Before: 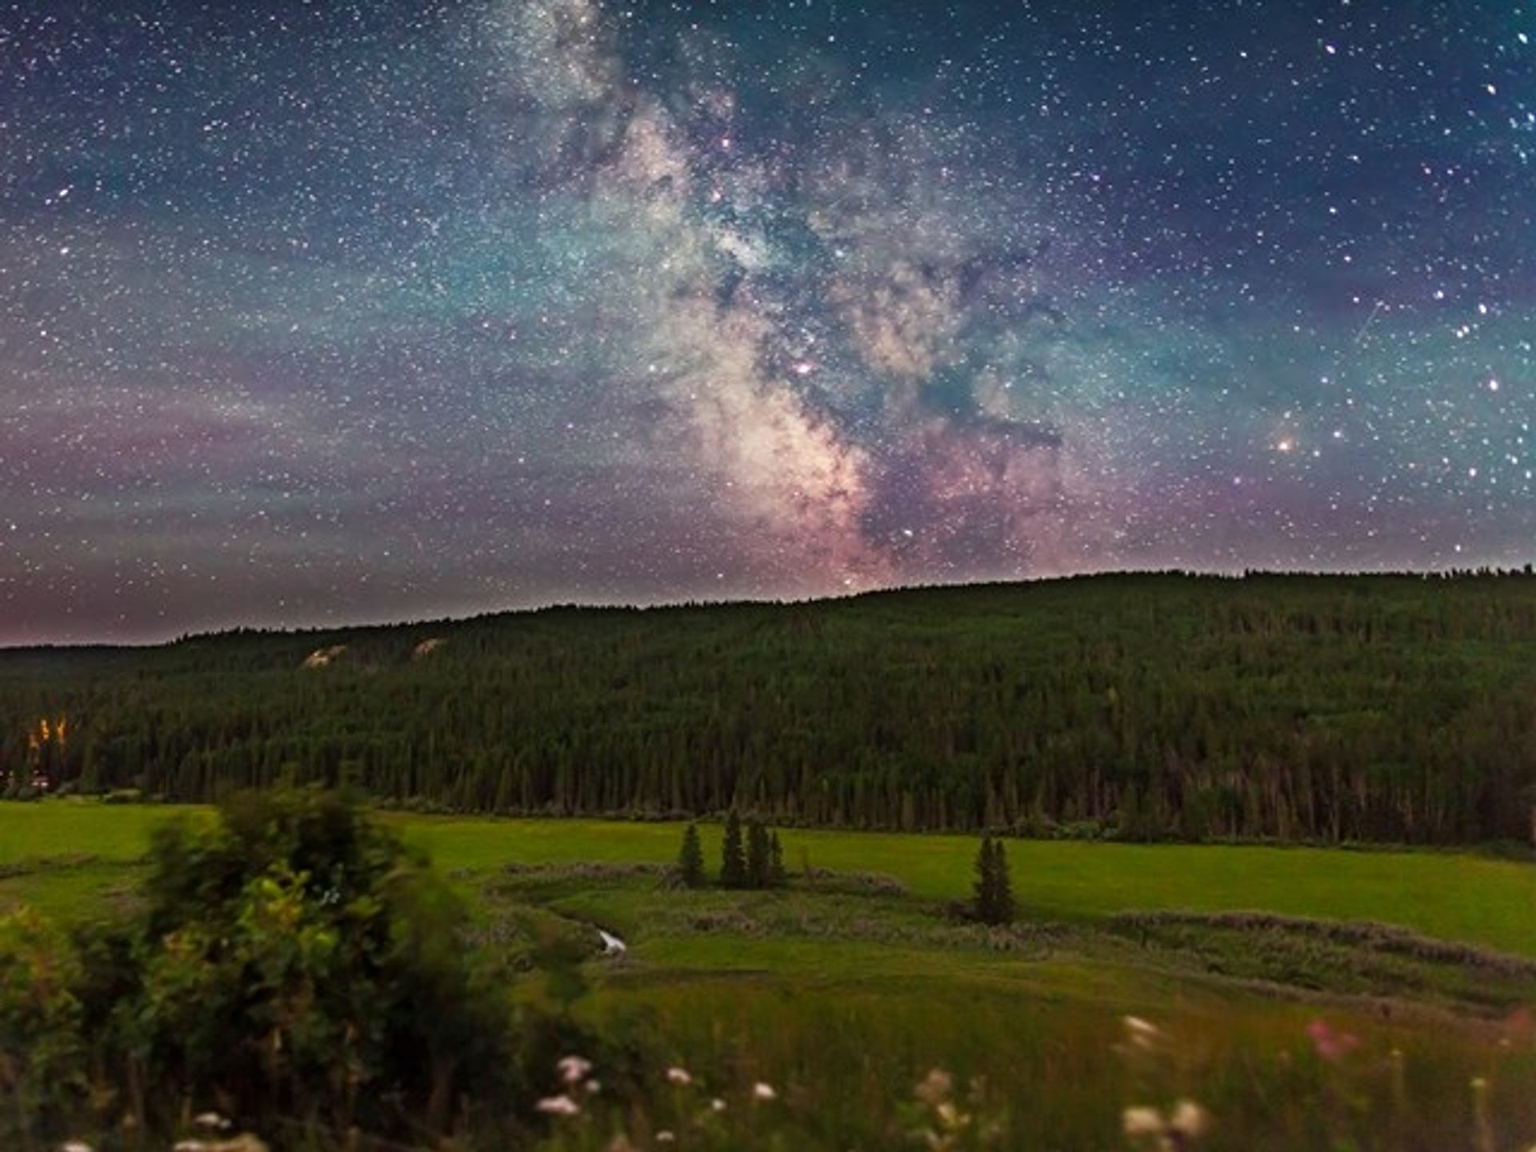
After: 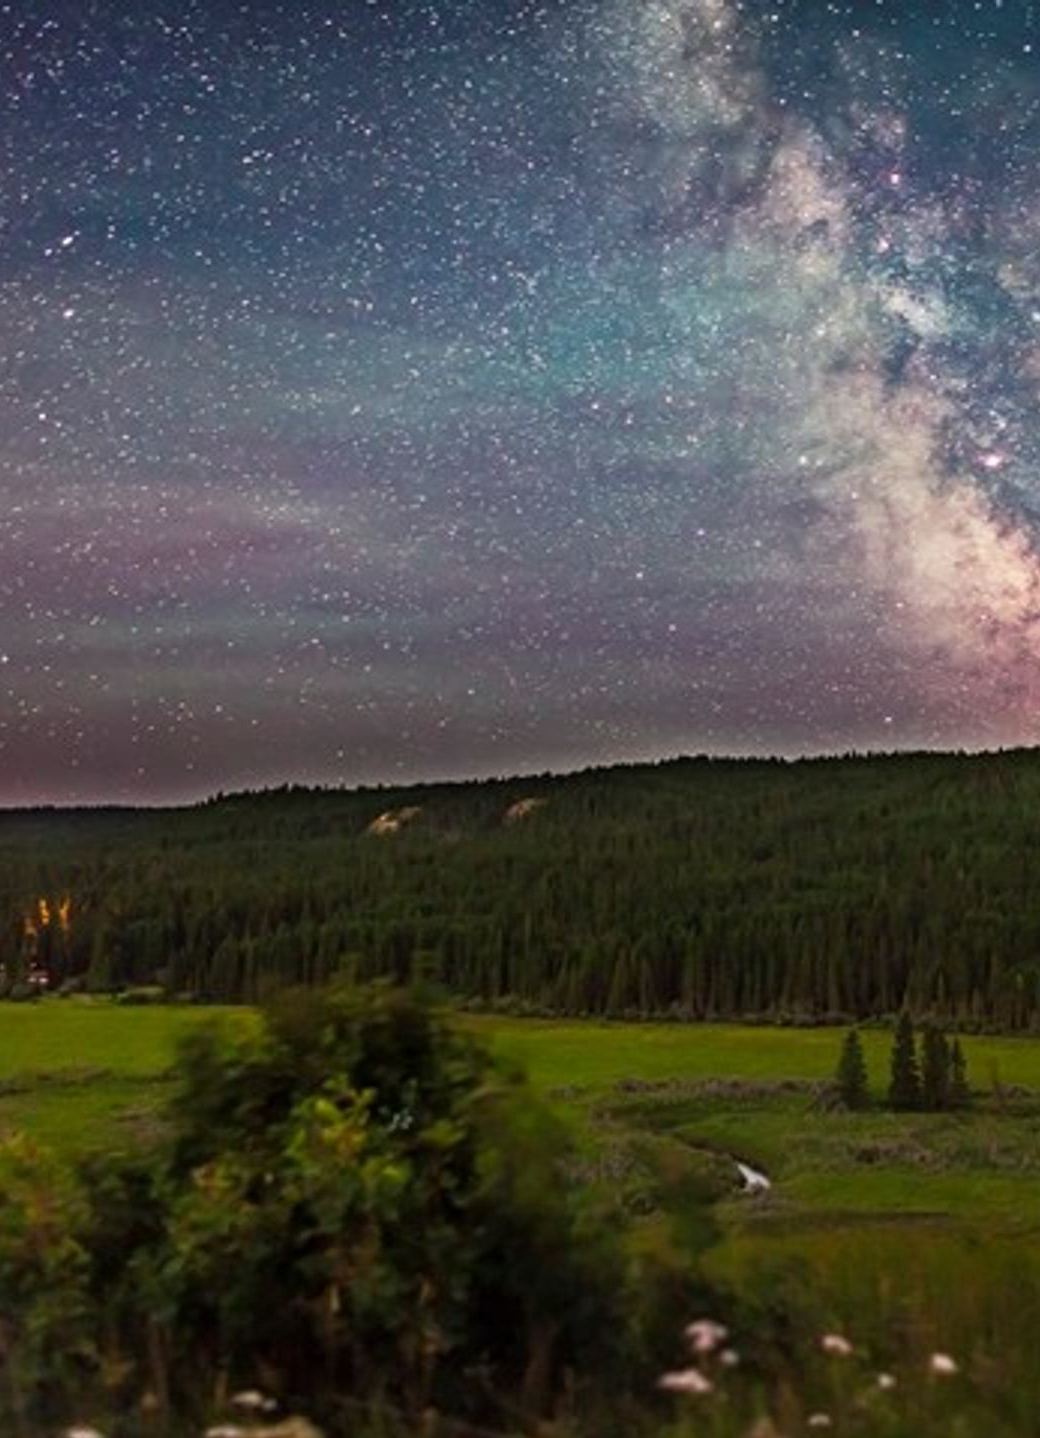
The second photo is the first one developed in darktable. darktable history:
crop: left 0.675%, right 45.15%, bottom 0.089%
